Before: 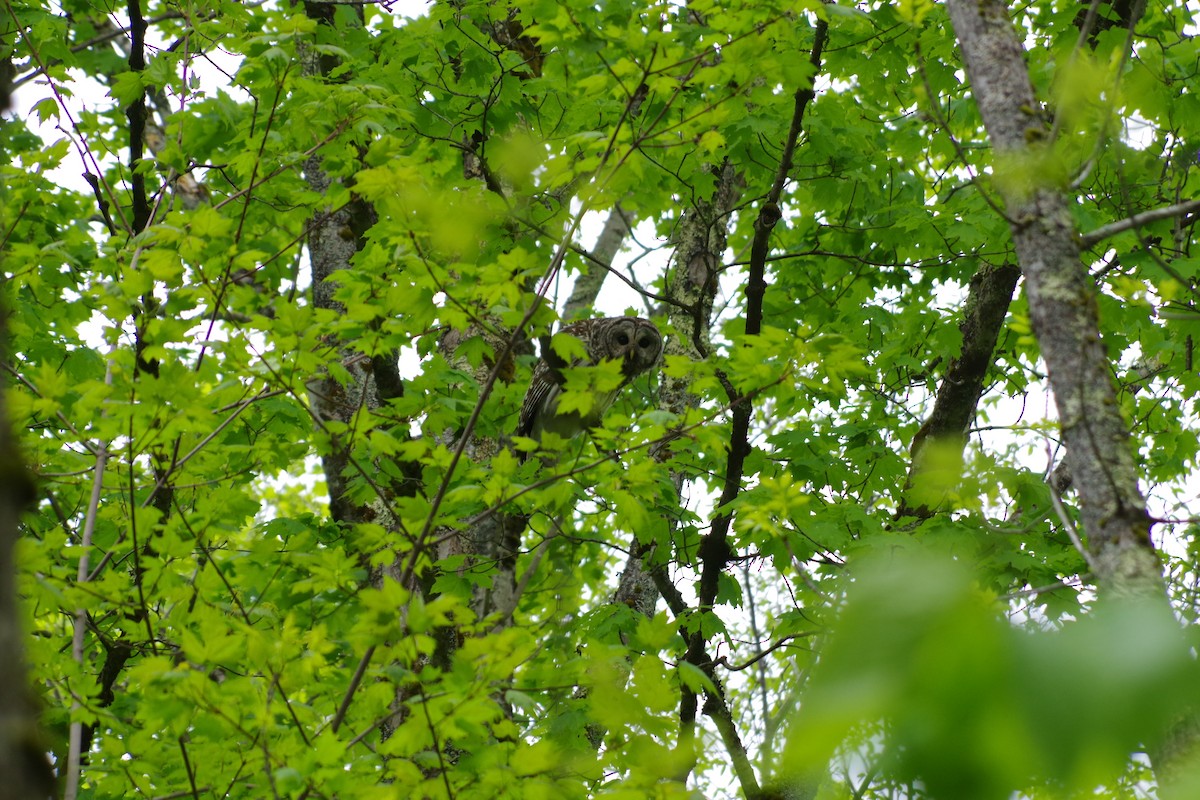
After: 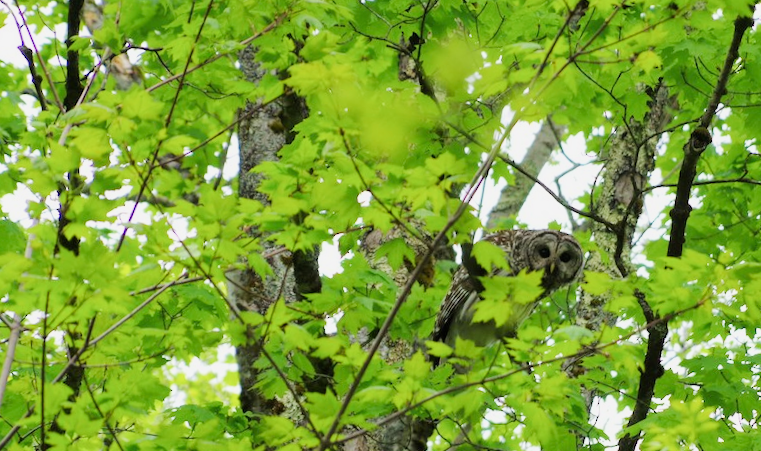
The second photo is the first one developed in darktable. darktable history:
exposure: black level correction 0, exposure 1.1 EV, compensate highlight preservation false
crop and rotate: angle -4.32°, left 2.253%, top 6.883%, right 27.318%, bottom 30.434%
filmic rgb: black relative exposure -7.65 EV, white relative exposure 4.56 EV, hardness 3.61
